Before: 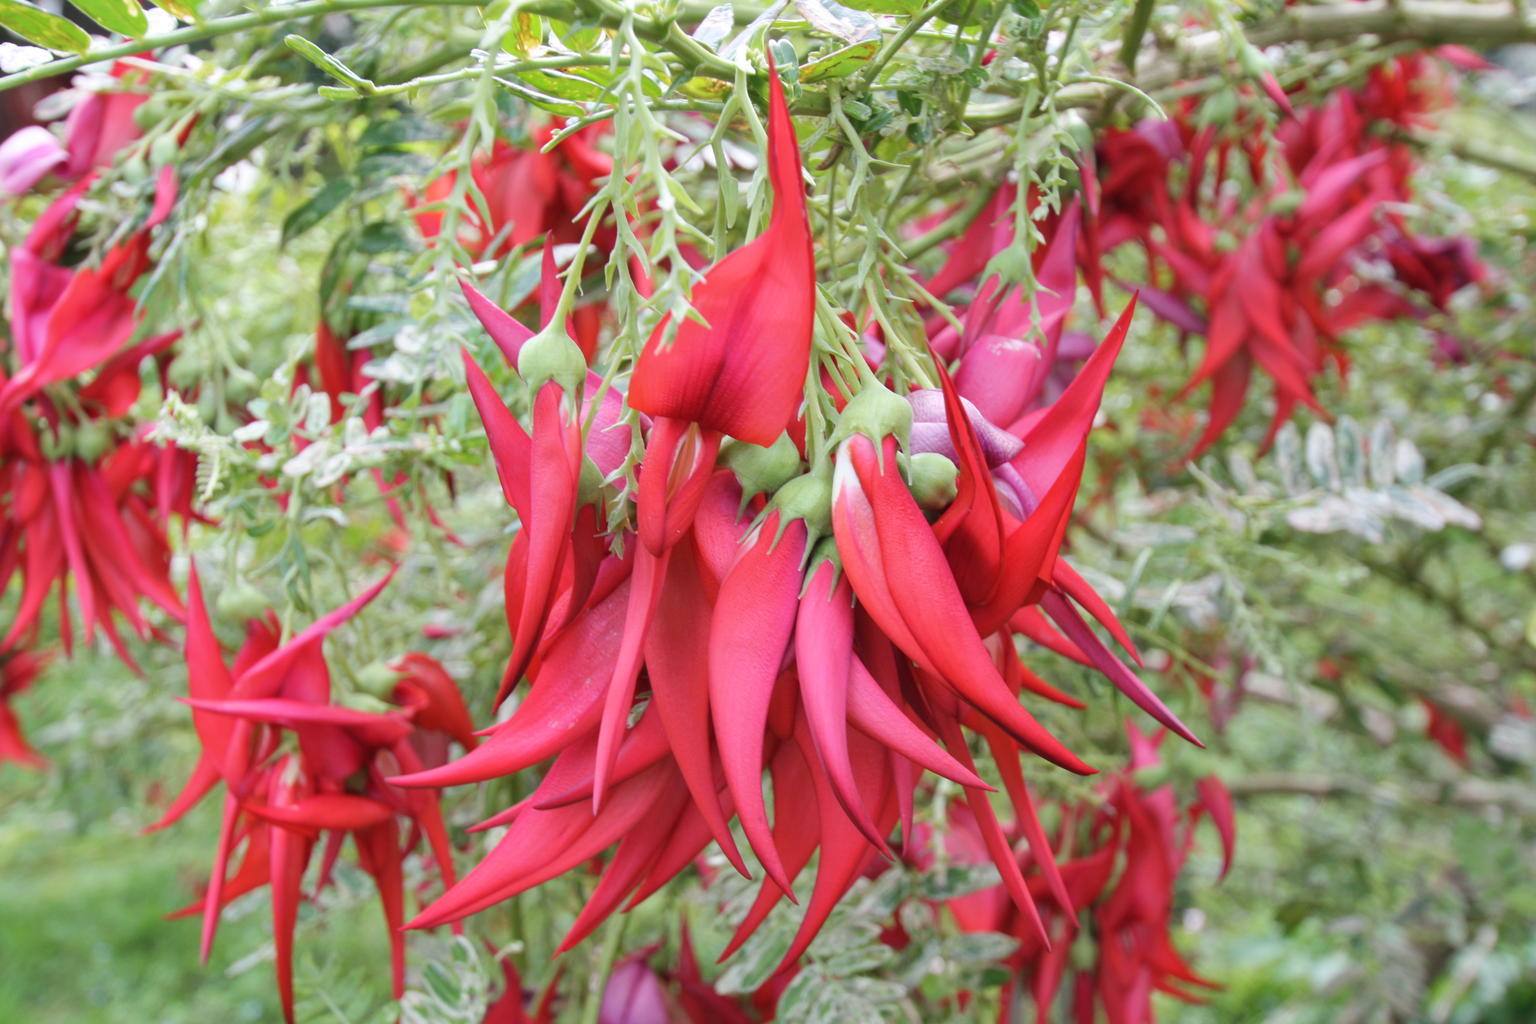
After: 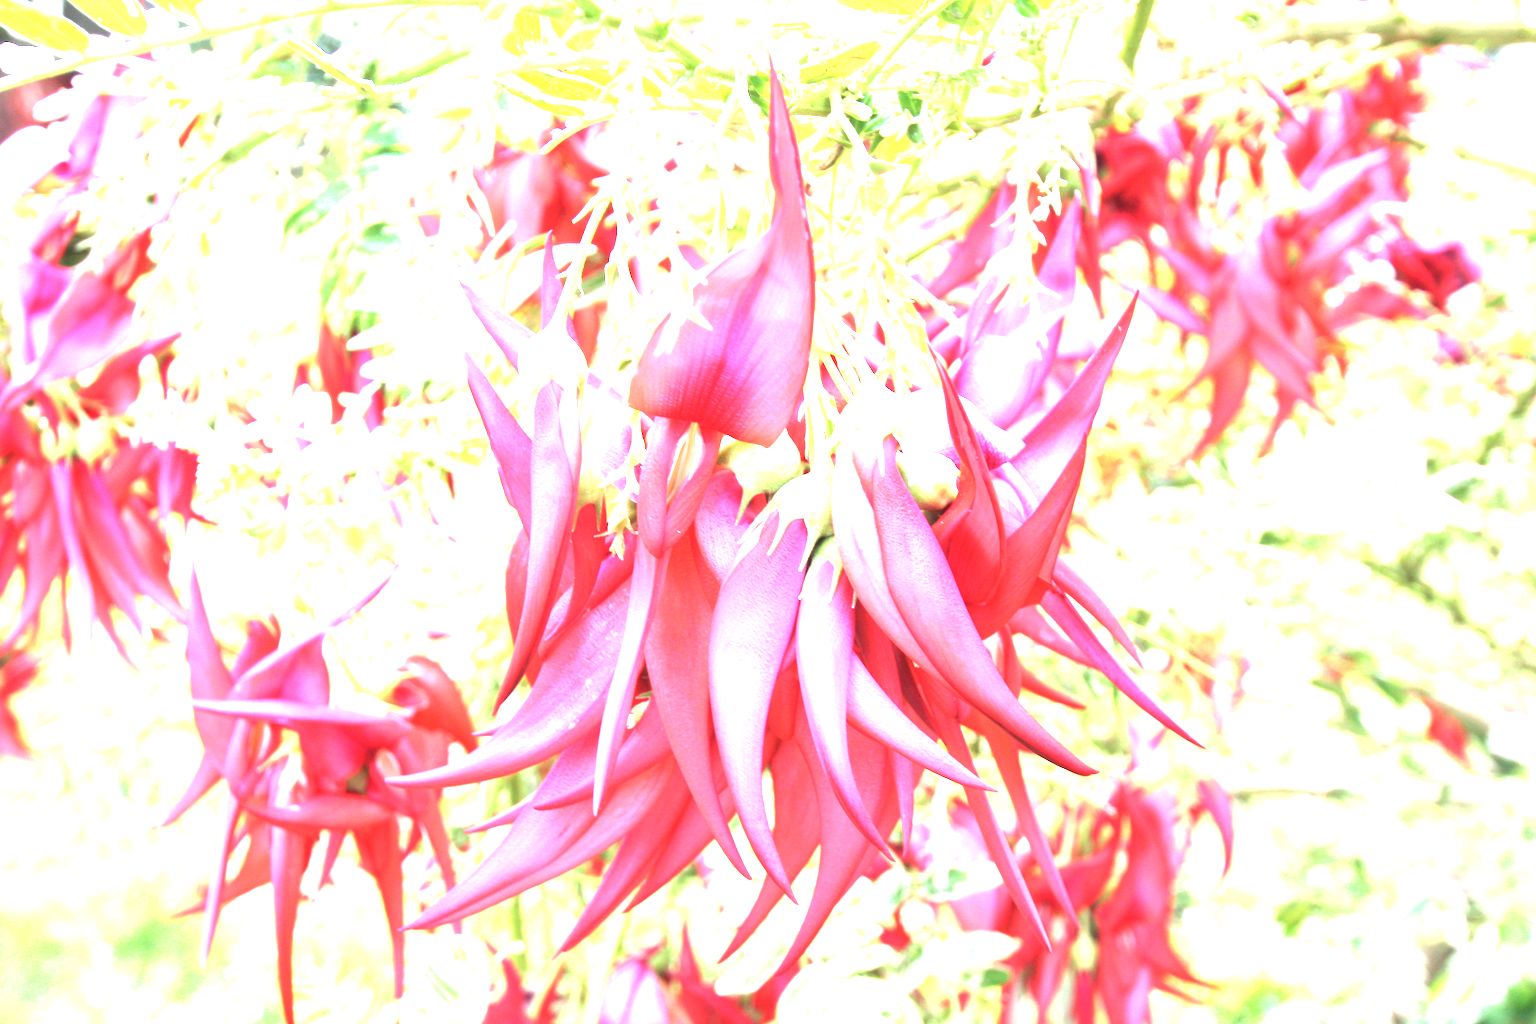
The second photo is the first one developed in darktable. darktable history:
tone equalizer: -8 EV -0.456 EV, -7 EV -0.359 EV, -6 EV -0.318 EV, -5 EV -0.218 EV, -3 EV 0.207 EV, -2 EV 0.333 EV, -1 EV 0.396 EV, +0 EV 0.407 EV, edges refinement/feathering 500, mask exposure compensation -1.57 EV, preserve details guided filter
exposure: black level correction 0, exposure 2.431 EV, compensate highlight preservation false
